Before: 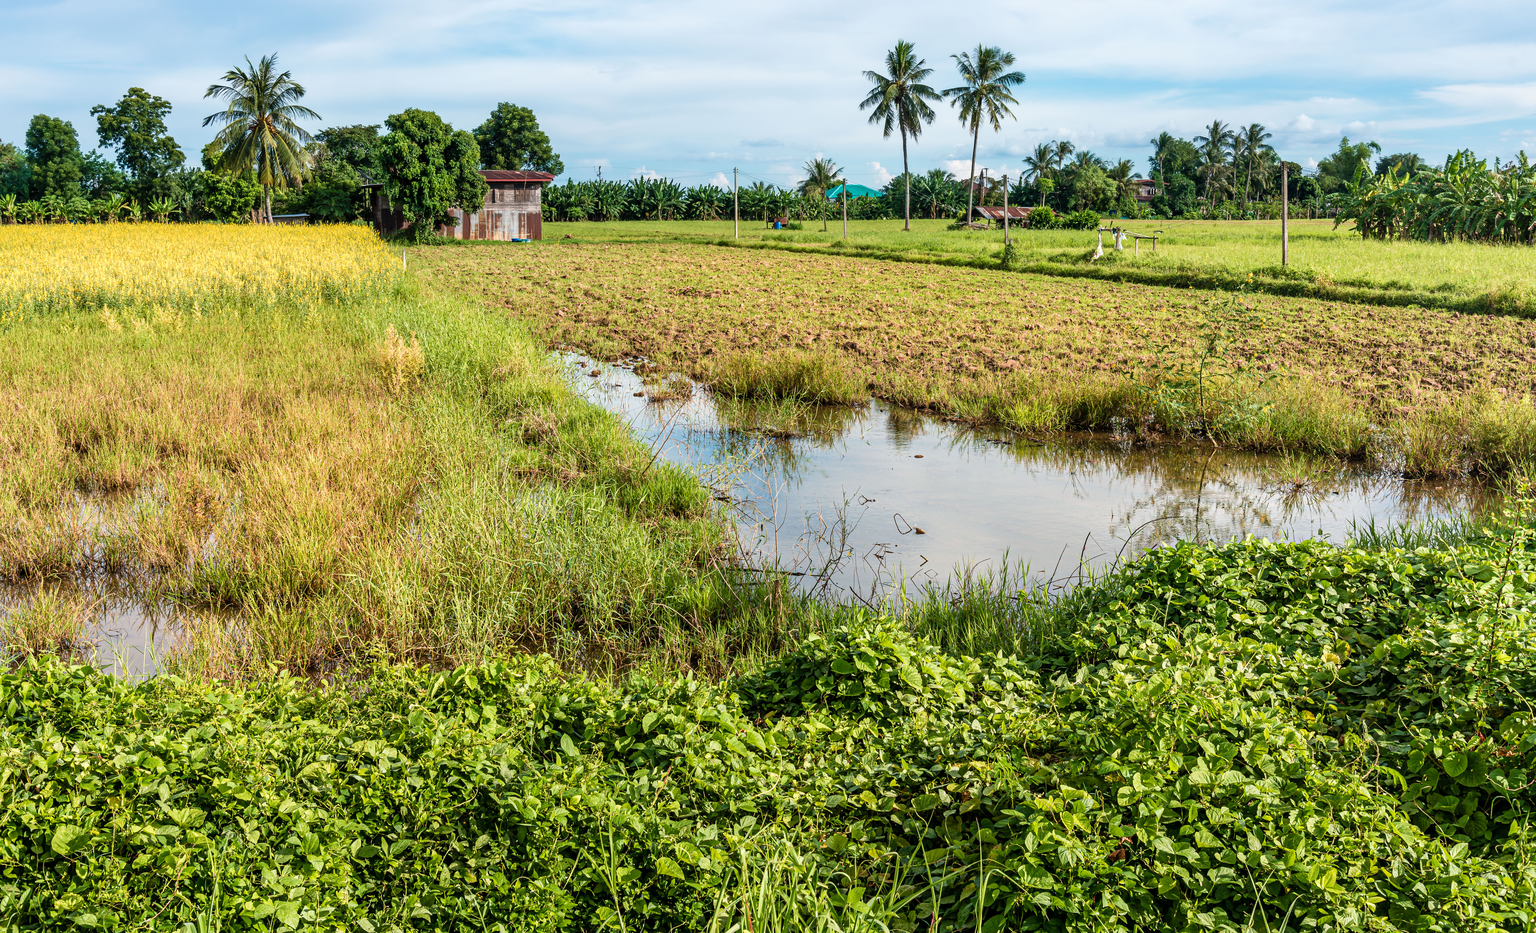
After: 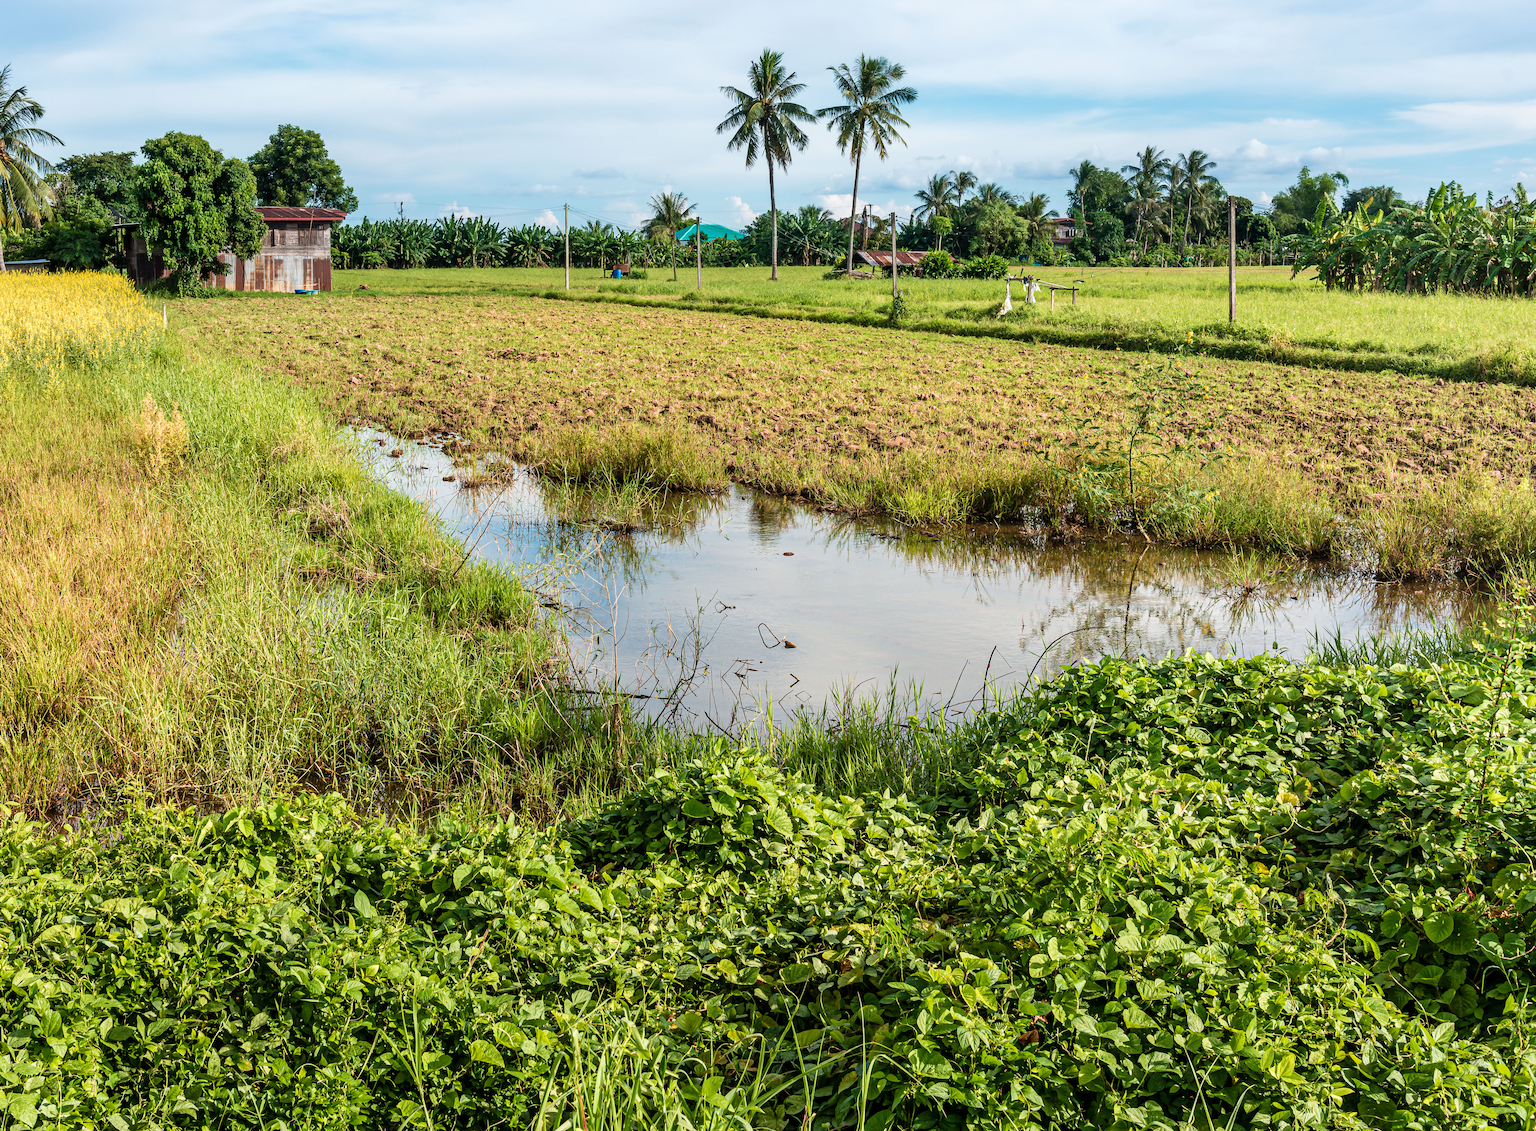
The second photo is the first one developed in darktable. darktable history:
crop: left 17.507%, bottom 0.016%
